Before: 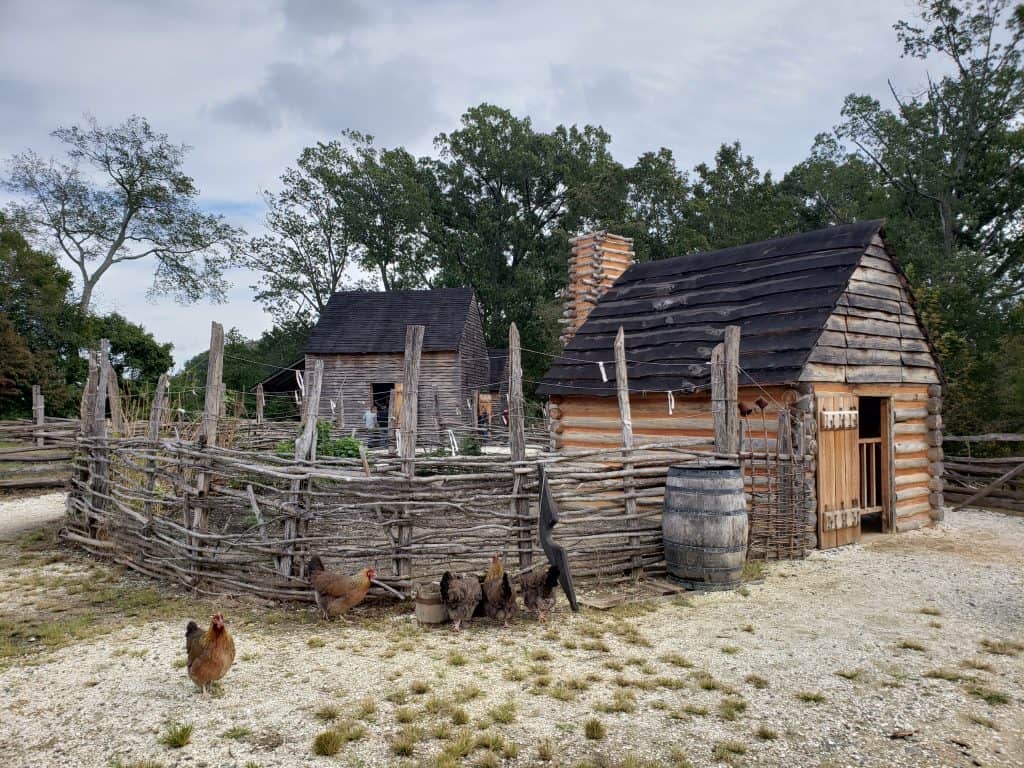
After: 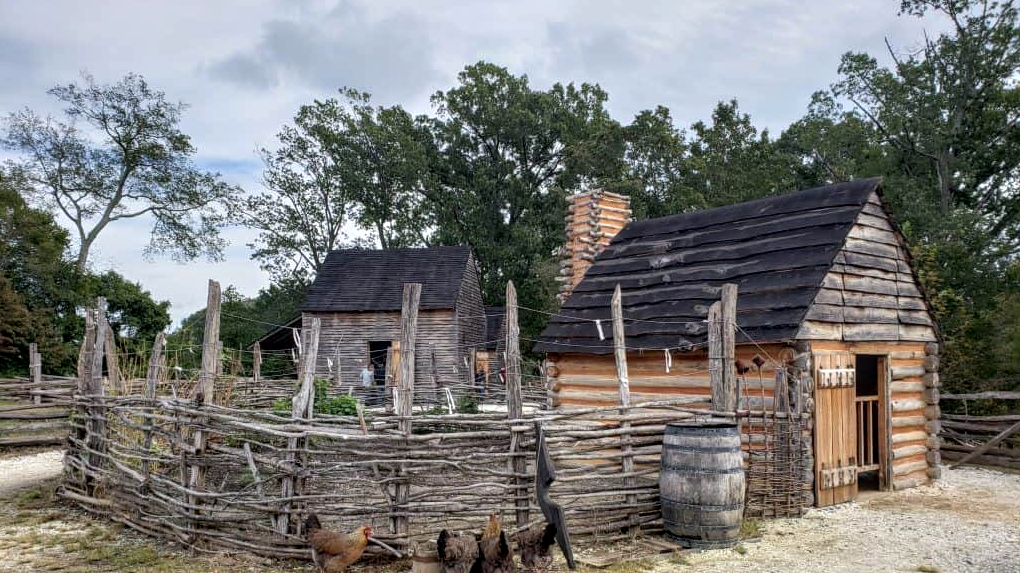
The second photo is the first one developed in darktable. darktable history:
local contrast: on, module defaults
exposure: exposure 0.2 EV, compensate highlight preservation false
tone equalizer: on, module defaults
crop: left 0.387%, top 5.469%, bottom 19.809%
